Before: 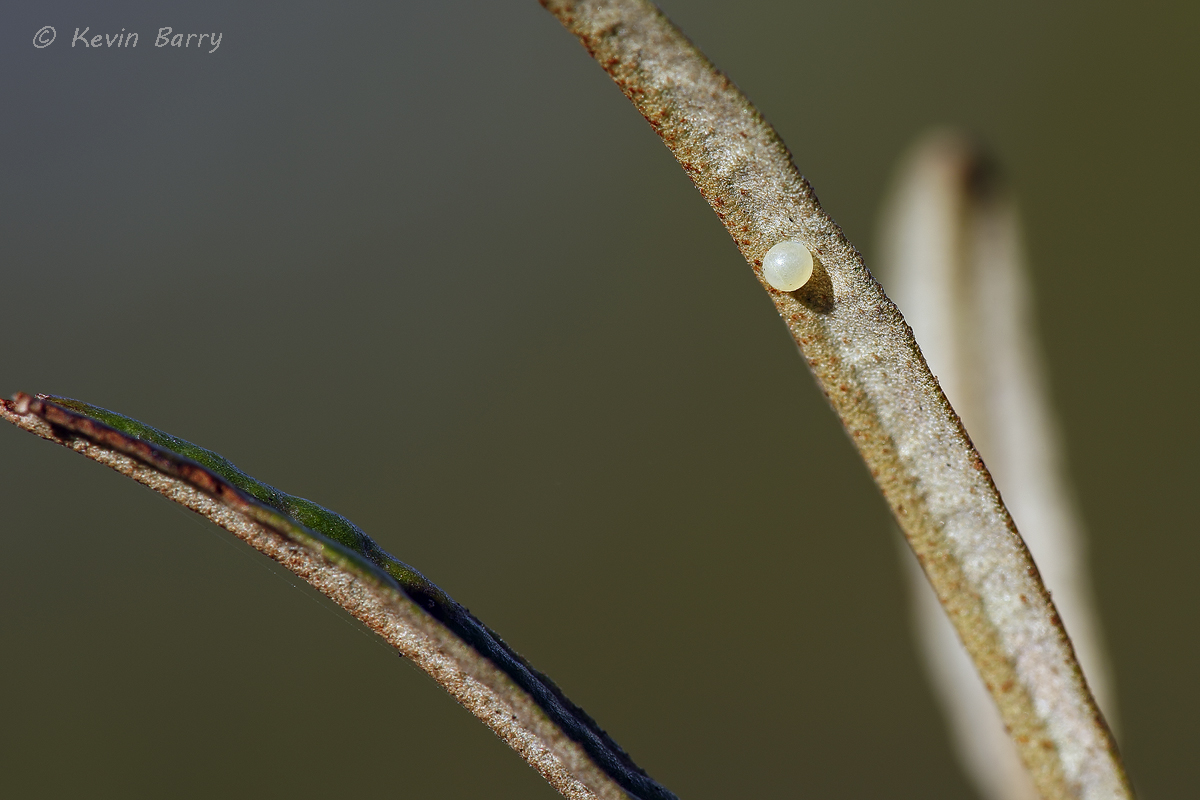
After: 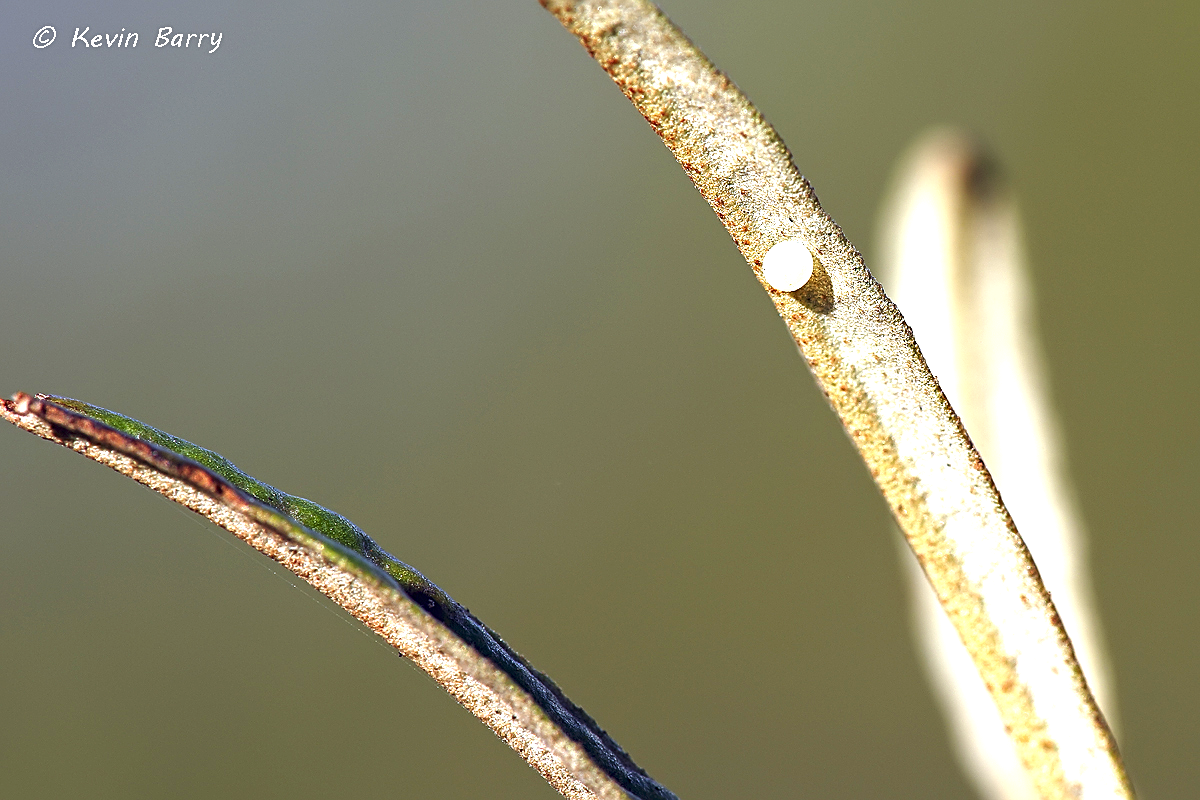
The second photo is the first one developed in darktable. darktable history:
exposure: black level correction 0, exposure 1.6 EV, compensate exposure bias true, compensate highlight preservation false
sharpen: on, module defaults
